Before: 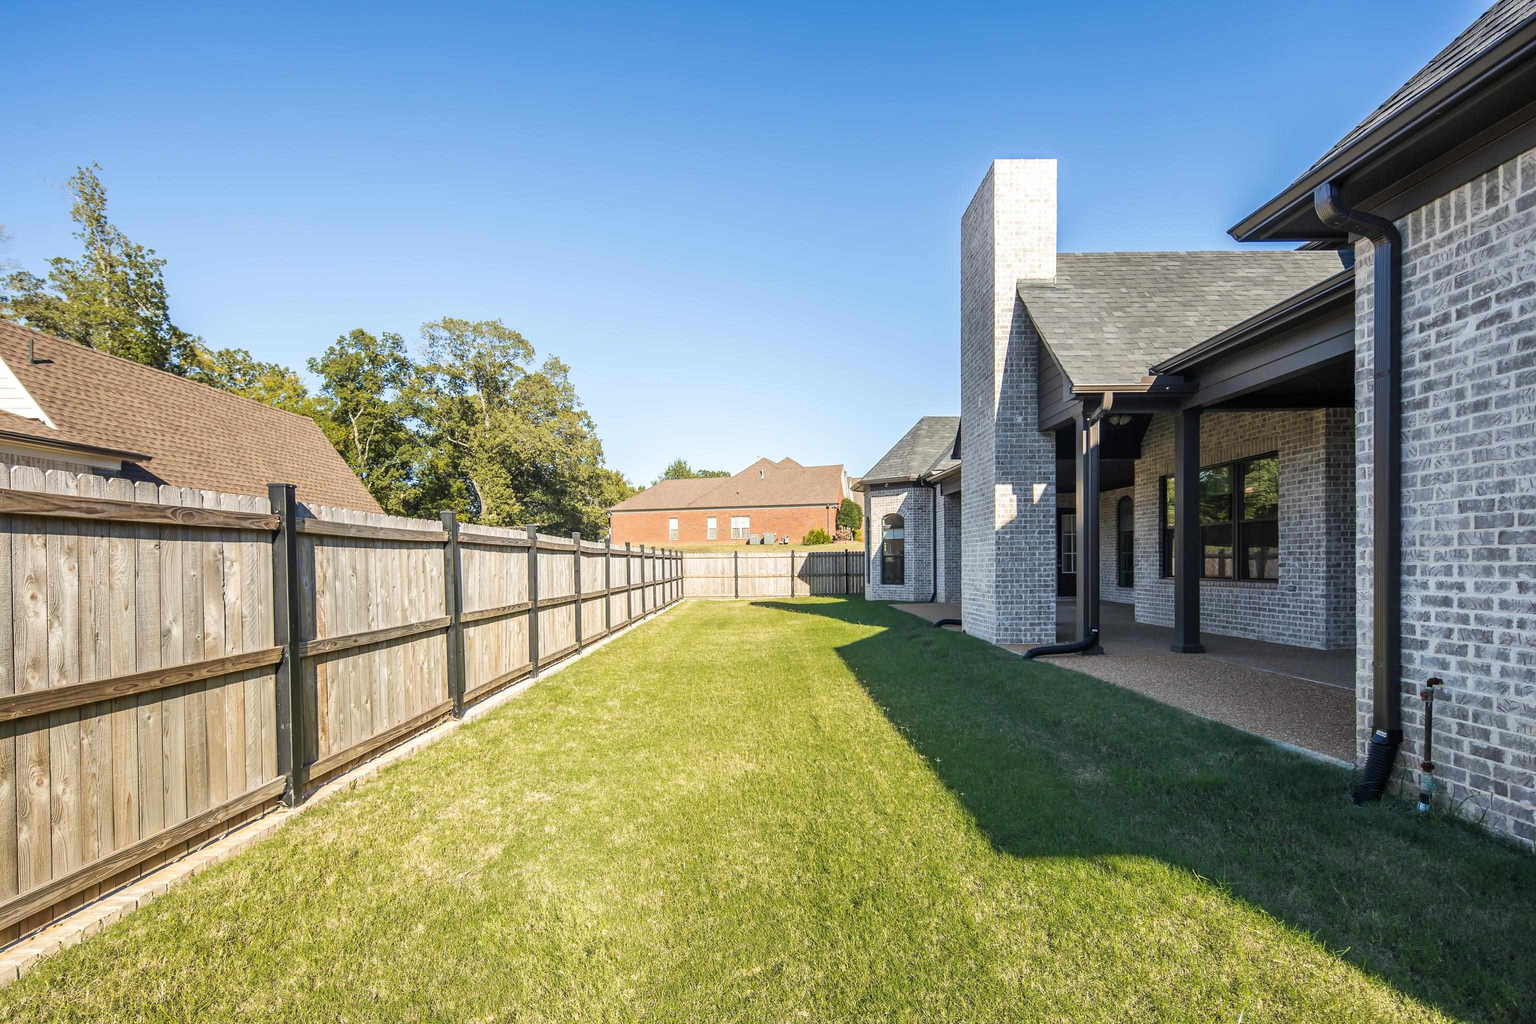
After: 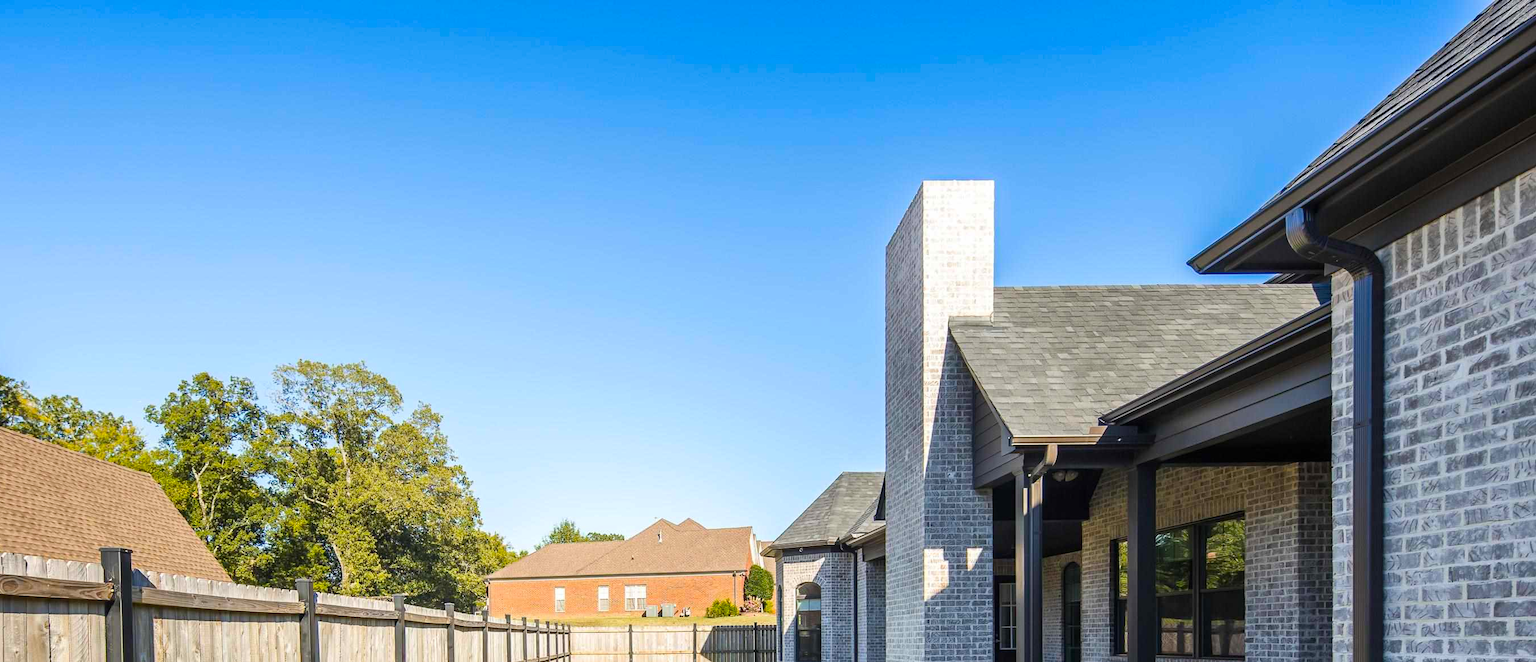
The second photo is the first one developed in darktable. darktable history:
color balance rgb: linear chroma grading › shadows 10.495%, linear chroma grading › highlights 10.858%, linear chroma grading › global chroma 14.967%, linear chroma grading › mid-tones 14.551%, perceptual saturation grading › global saturation 0.206%
crop and rotate: left 11.712%, bottom 42.851%
